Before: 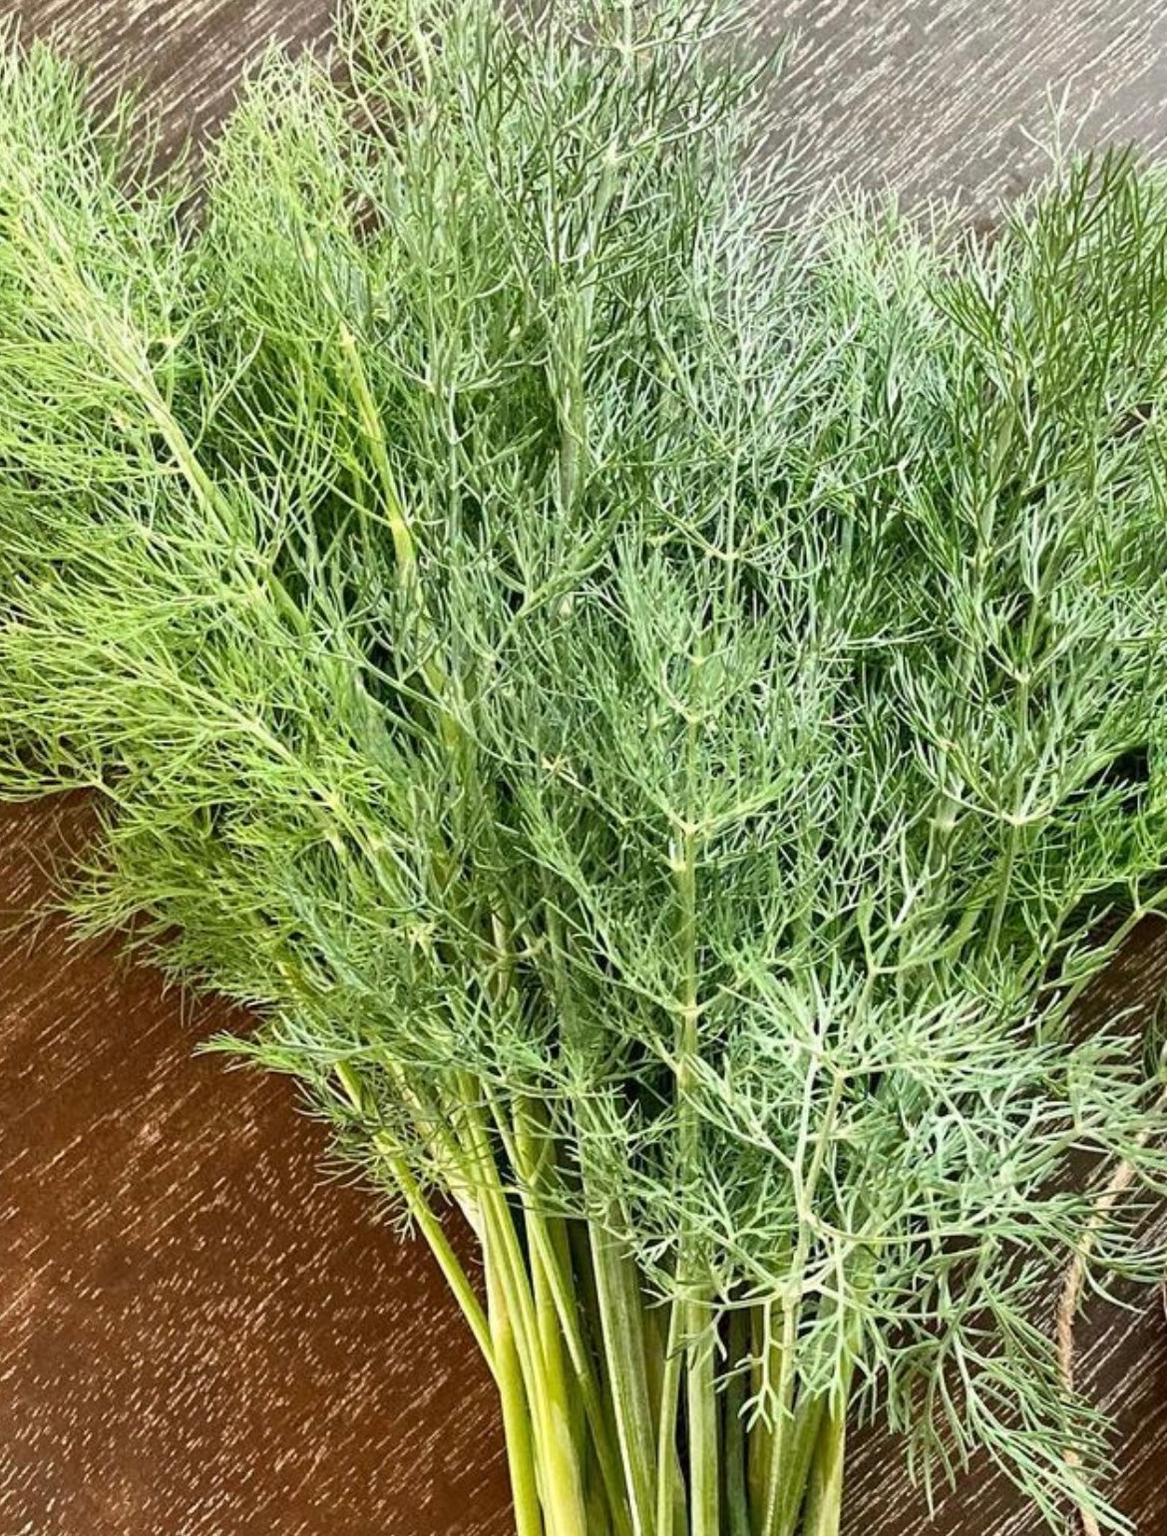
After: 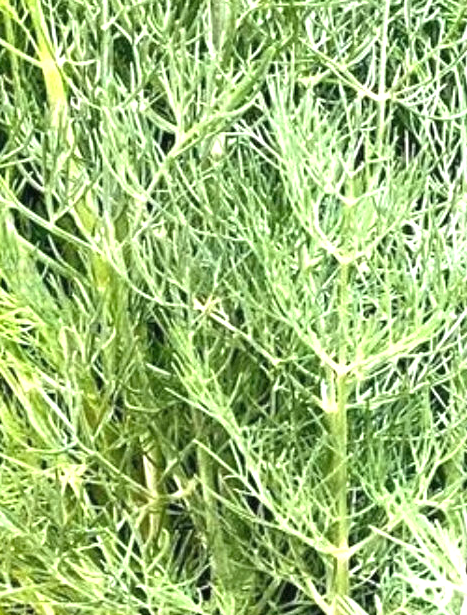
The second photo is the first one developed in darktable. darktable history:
crop: left 30%, top 30%, right 30%, bottom 30%
exposure: black level correction -0.001, exposure 0.9 EV, compensate exposure bias true, compensate highlight preservation false
